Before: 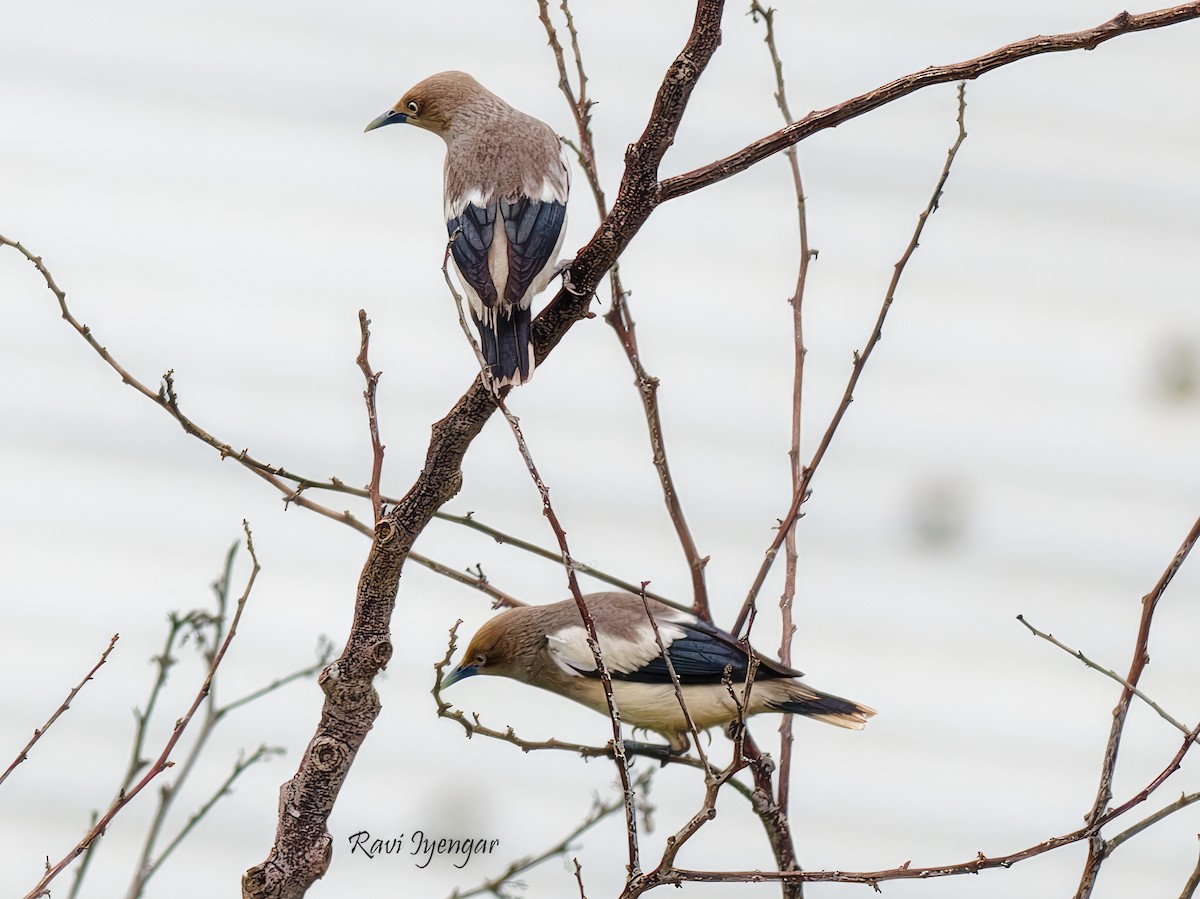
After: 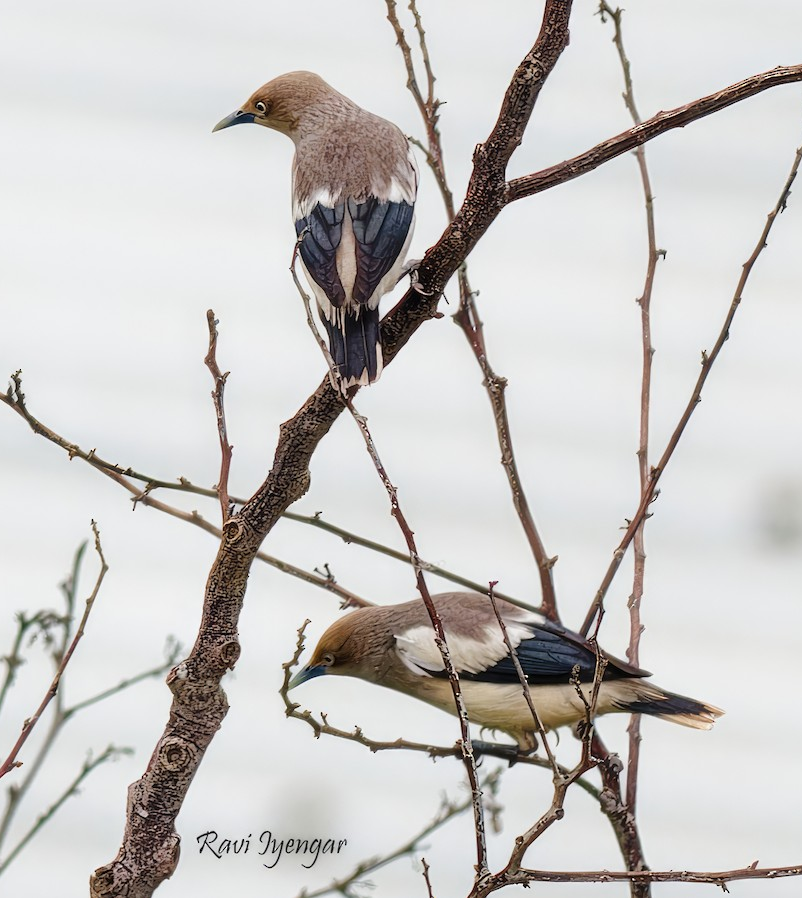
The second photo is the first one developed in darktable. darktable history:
crop and rotate: left 12.723%, right 20.429%
